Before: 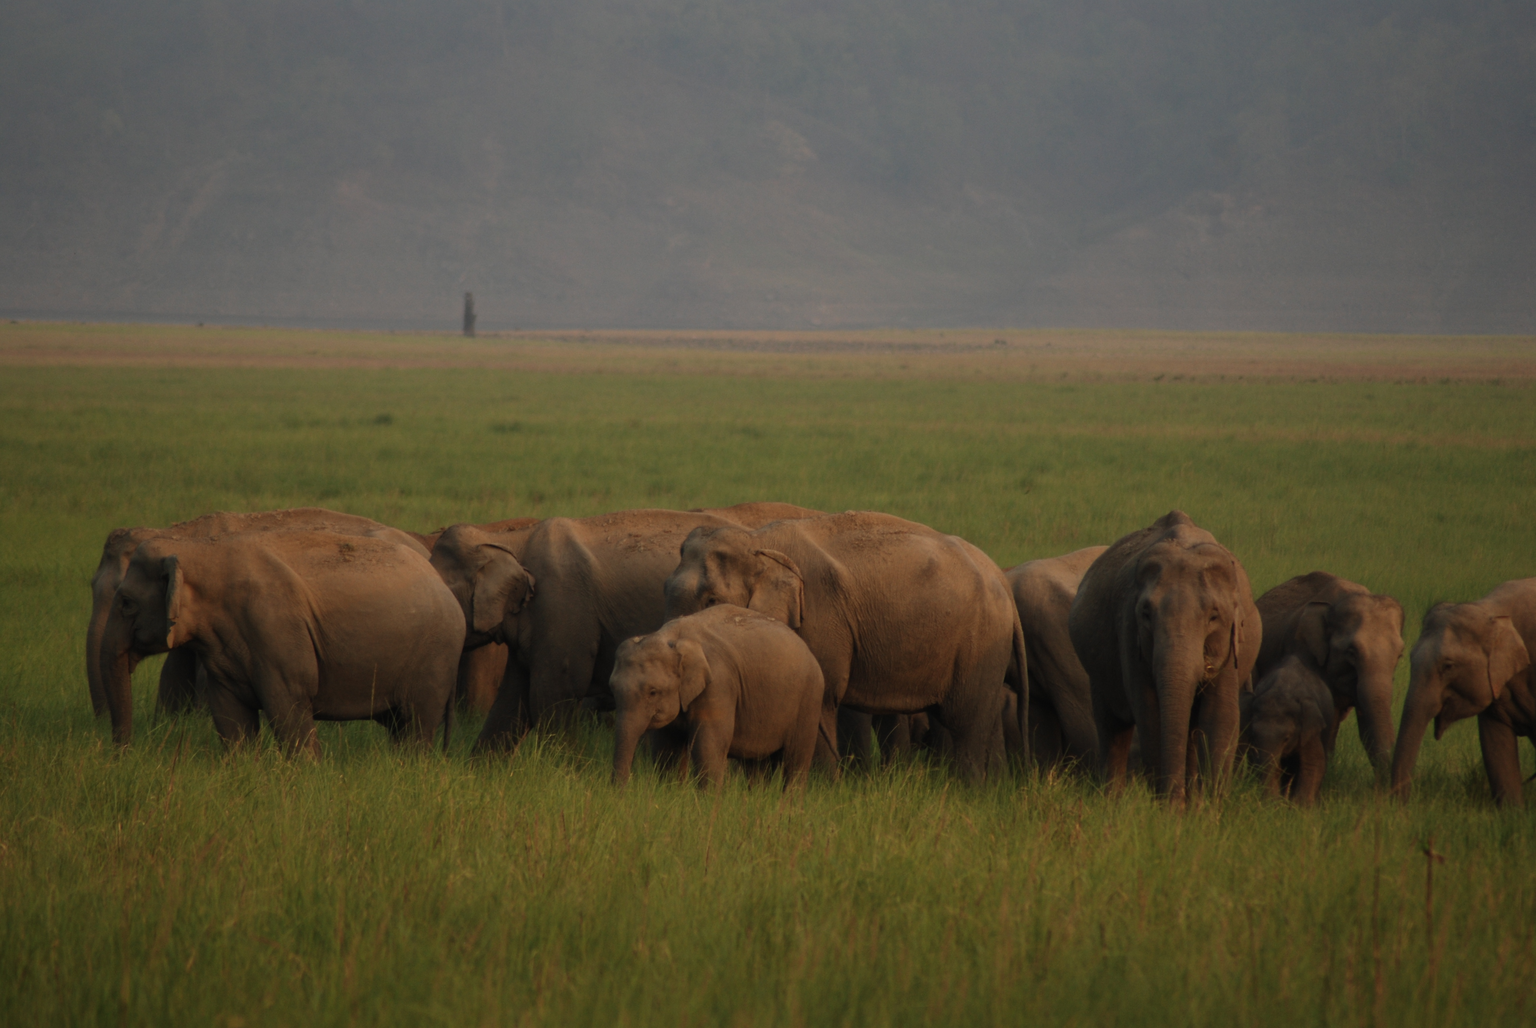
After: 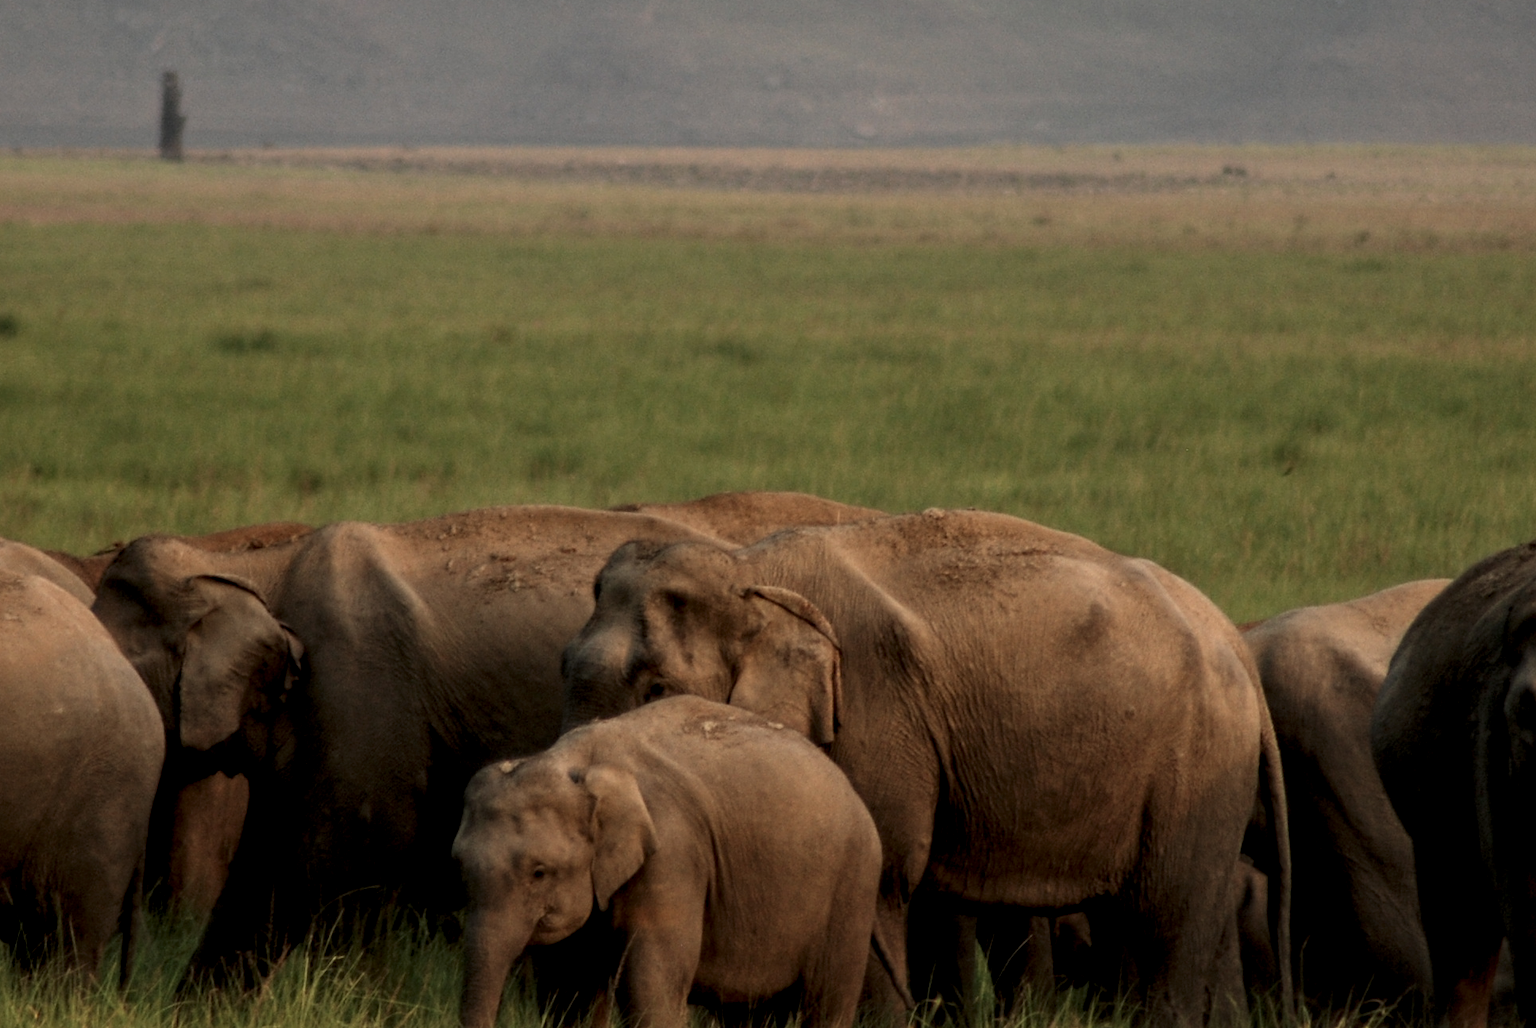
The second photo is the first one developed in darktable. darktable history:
crop: left 25%, top 25%, right 25%, bottom 25%
local contrast: highlights 19%, detail 186%
